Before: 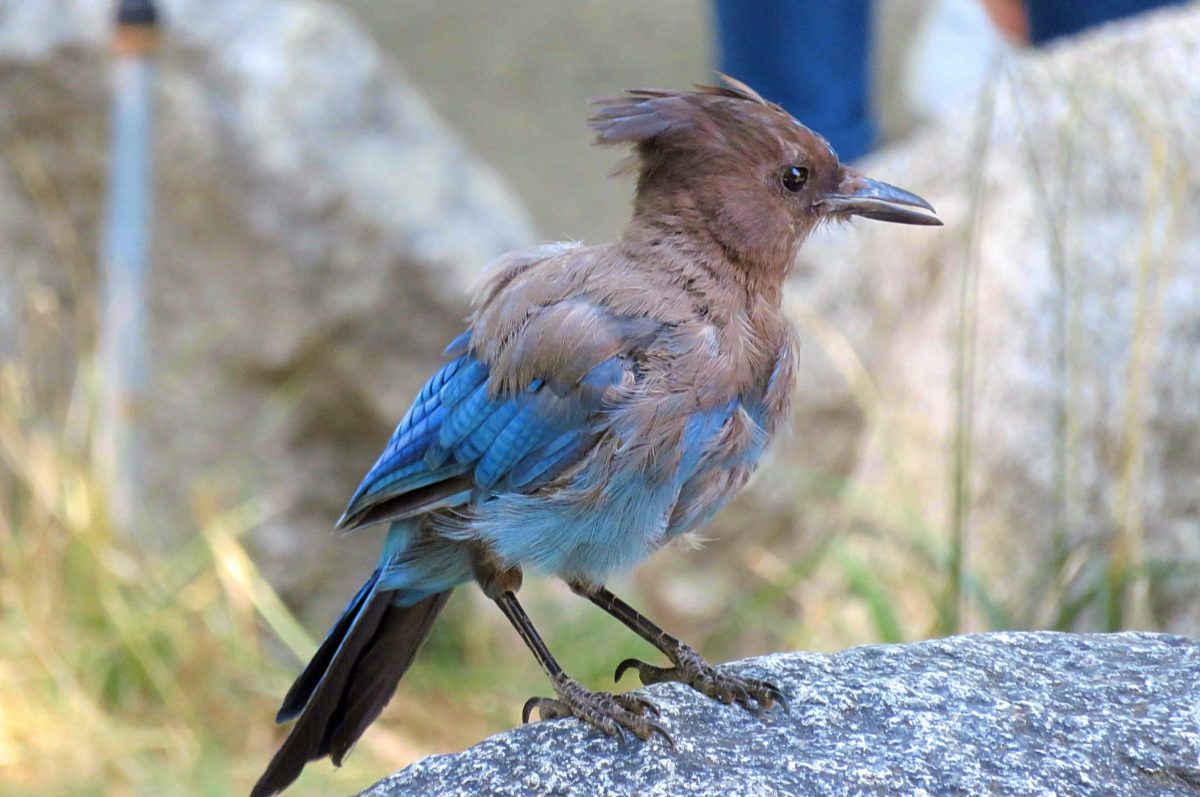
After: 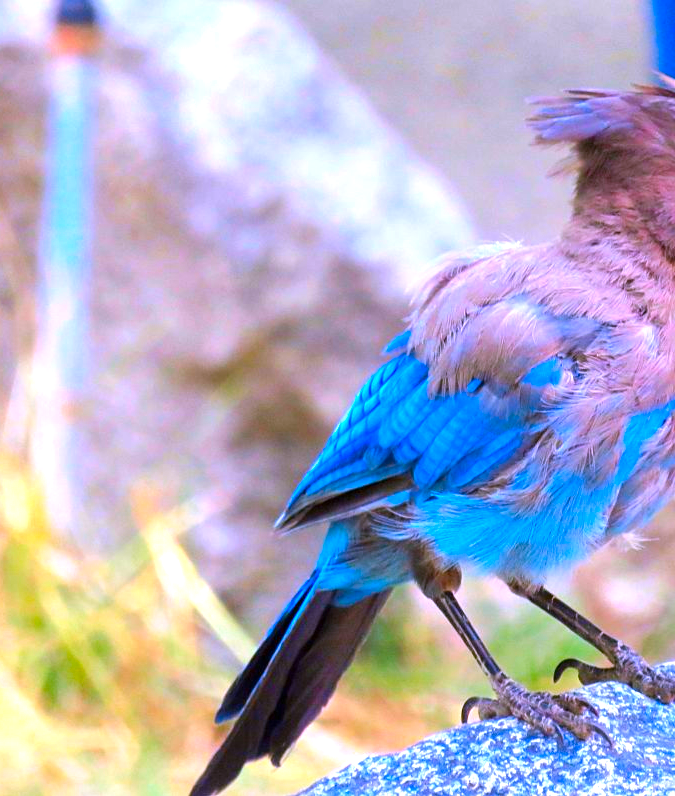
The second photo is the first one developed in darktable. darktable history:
exposure: black level correction 0, exposure 0.7 EV, compensate exposure bias true, compensate highlight preservation false
color correction: saturation 1.8
white balance: red 1.042, blue 1.17
crop: left 5.114%, right 38.589%
